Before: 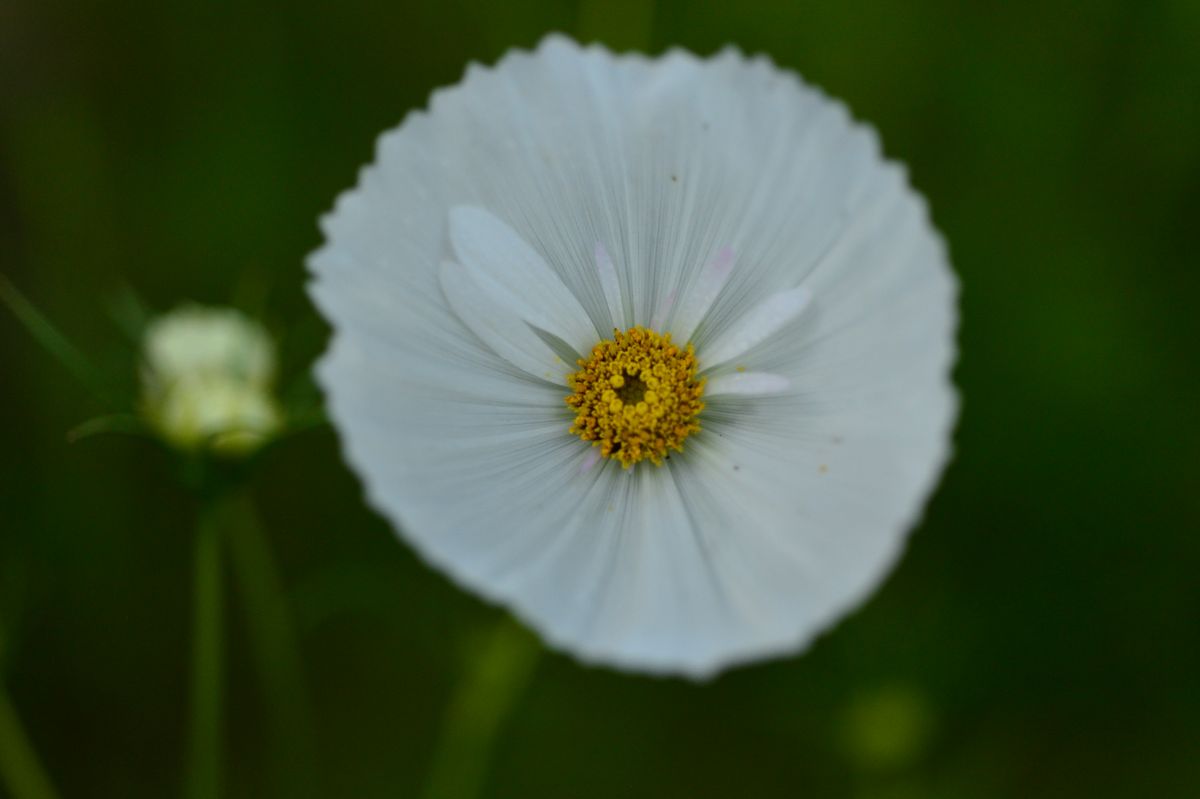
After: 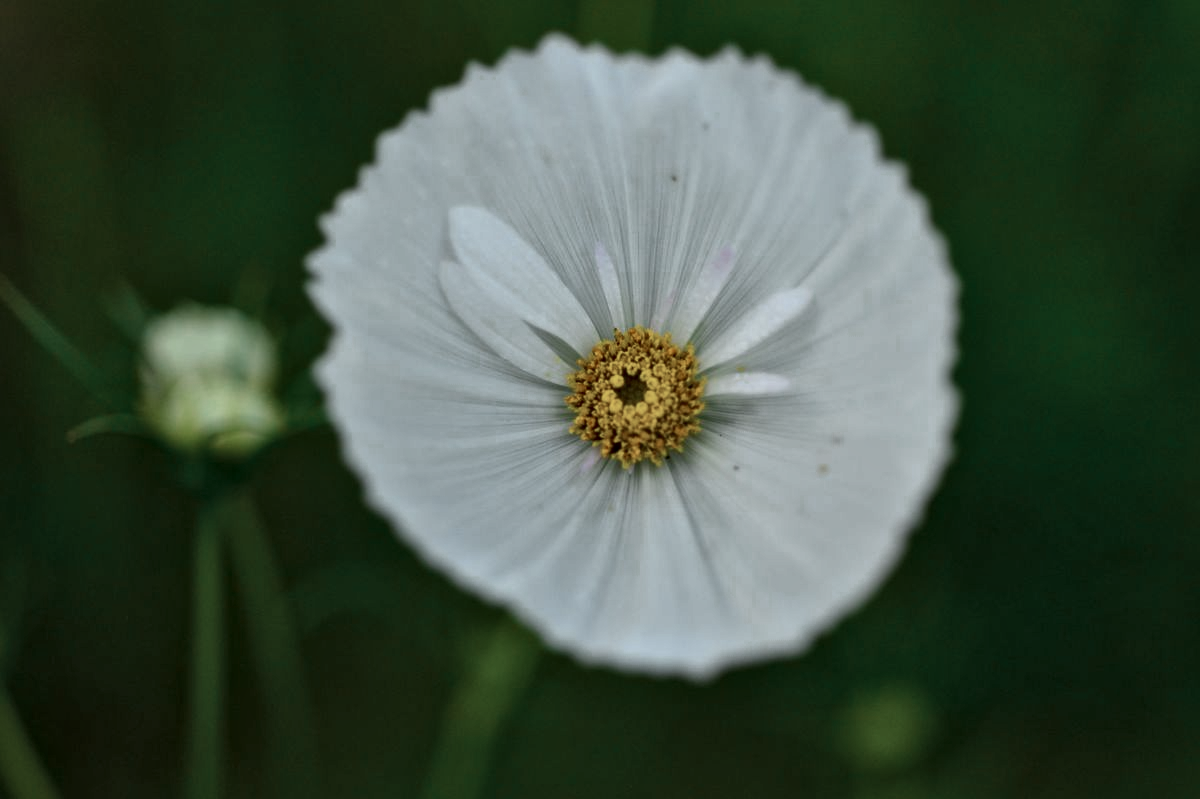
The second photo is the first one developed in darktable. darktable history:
color zones: curves: ch0 [(0, 0.5) (0.125, 0.4) (0.25, 0.5) (0.375, 0.4) (0.5, 0.4) (0.625, 0.6) (0.75, 0.6) (0.875, 0.5)]; ch1 [(0, 0.35) (0.125, 0.45) (0.25, 0.35) (0.375, 0.35) (0.5, 0.35) (0.625, 0.35) (0.75, 0.45) (0.875, 0.35)]; ch2 [(0, 0.6) (0.125, 0.5) (0.25, 0.5) (0.375, 0.6) (0.5, 0.6) (0.625, 0.5) (0.75, 0.5) (0.875, 0.5)]
local contrast: mode bilateral grid, contrast 20, coarseness 19, detail 163%, midtone range 0.2
